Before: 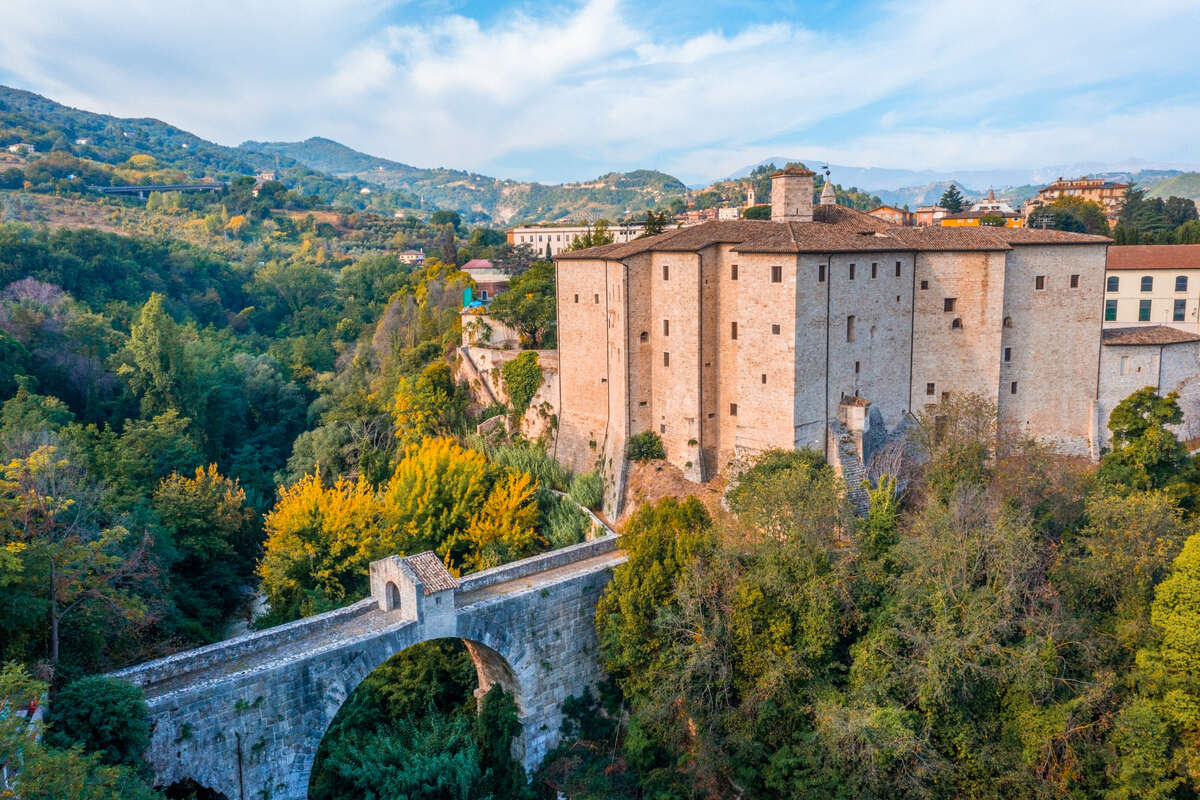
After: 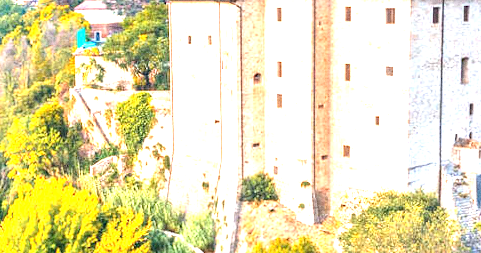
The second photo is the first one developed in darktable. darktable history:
crop: left 31.751%, top 32.172%, right 27.8%, bottom 35.83%
exposure: black level correction 0, exposure 1.975 EV, compensate exposure bias true, compensate highlight preservation false
rotate and perspective: rotation 0.192°, lens shift (horizontal) -0.015, crop left 0.005, crop right 0.996, crop top 0.006, crop bottom 0.99
grain: on, module defaults
